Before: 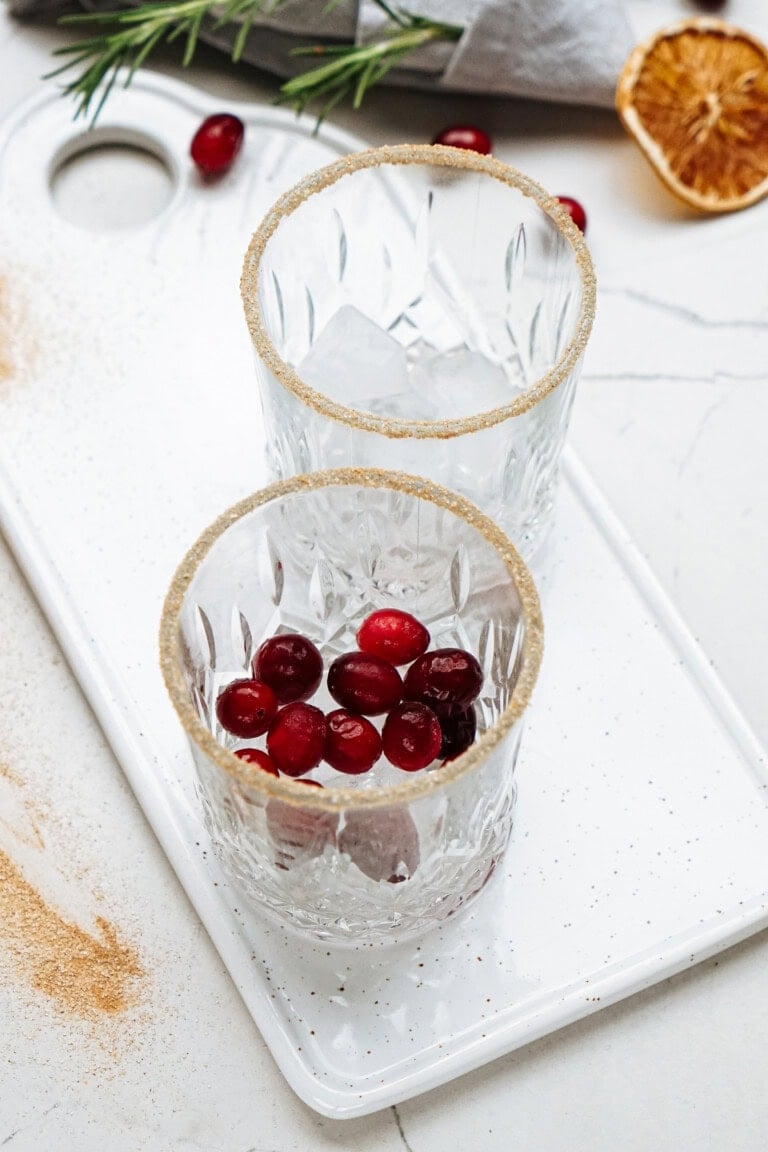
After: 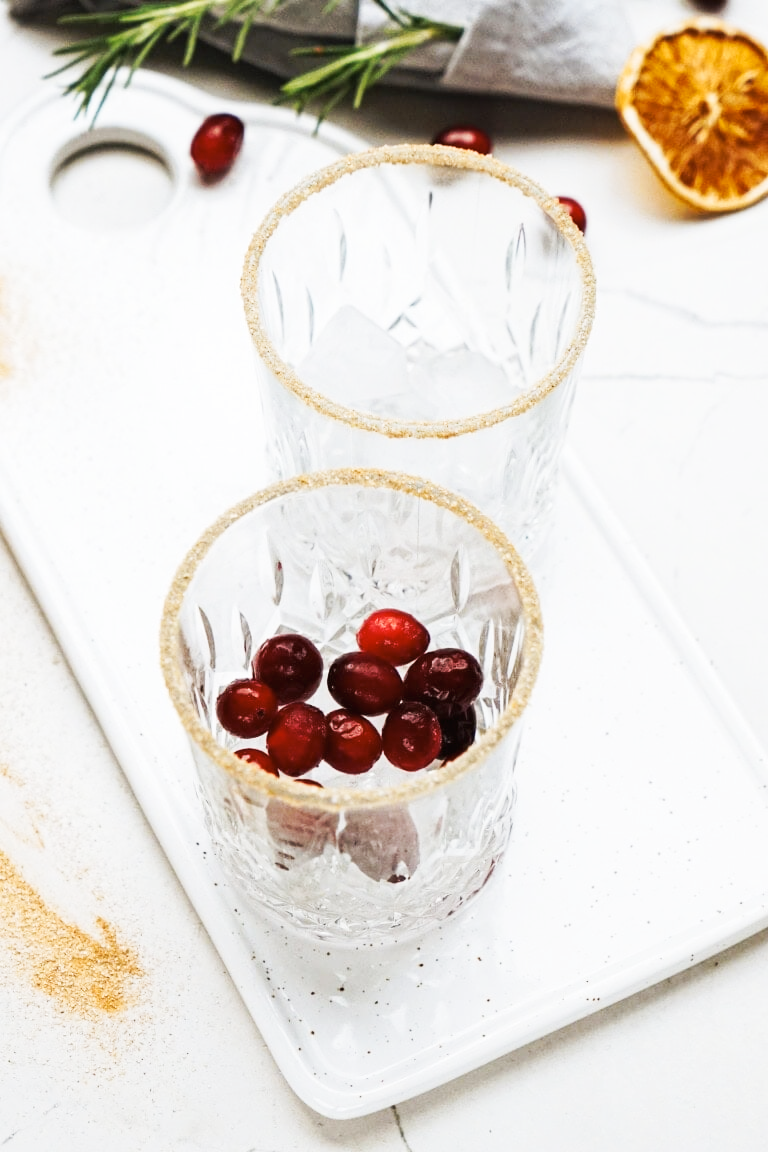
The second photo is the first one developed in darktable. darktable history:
color contrast: green-magenta contrast 0.81
tone curve: curves: ch0 [(0, 0) (0.003, 0.017) (0.011, 0.018) (0.025, 0.03) (0.044, 0.051) (0.069, 0.075) (0.1, 0.104) (0.136, 0.138) (0.177, 0.183) (0.224, 0.237) (0.277, 0.294) (0.335, 0.361) (0.399, 0.446) (0.468, 0.552) (0.543, 0.66) (0.623, 0.753) (0.709, 0.843) (0.801, 0.912) (0.898, 0.962) (1, 1)], preserve colors none
